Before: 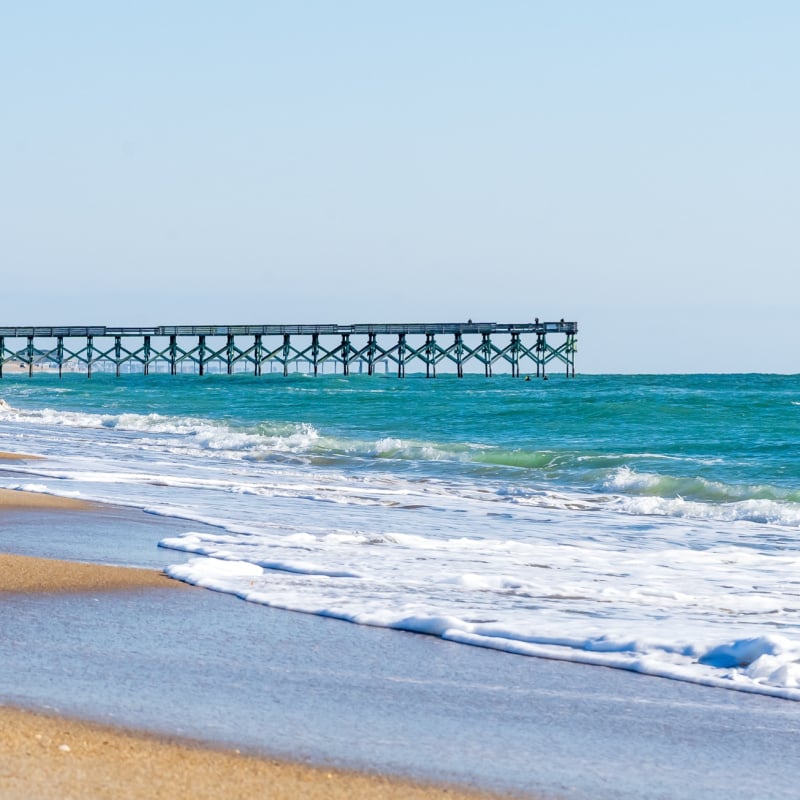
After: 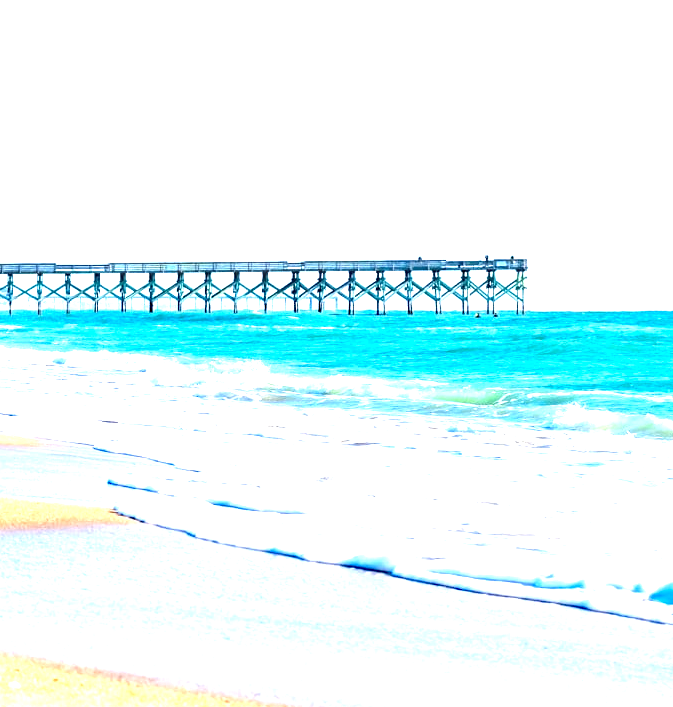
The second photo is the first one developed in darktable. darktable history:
crop: left 6.281%, top 7.949%, right 9.525%, bottom 3.581%
exposure: black level correction 0.001, exposure 2.001 EV, compensate highlight preservation false
haze removal: compatibility mode true, adaptive false
